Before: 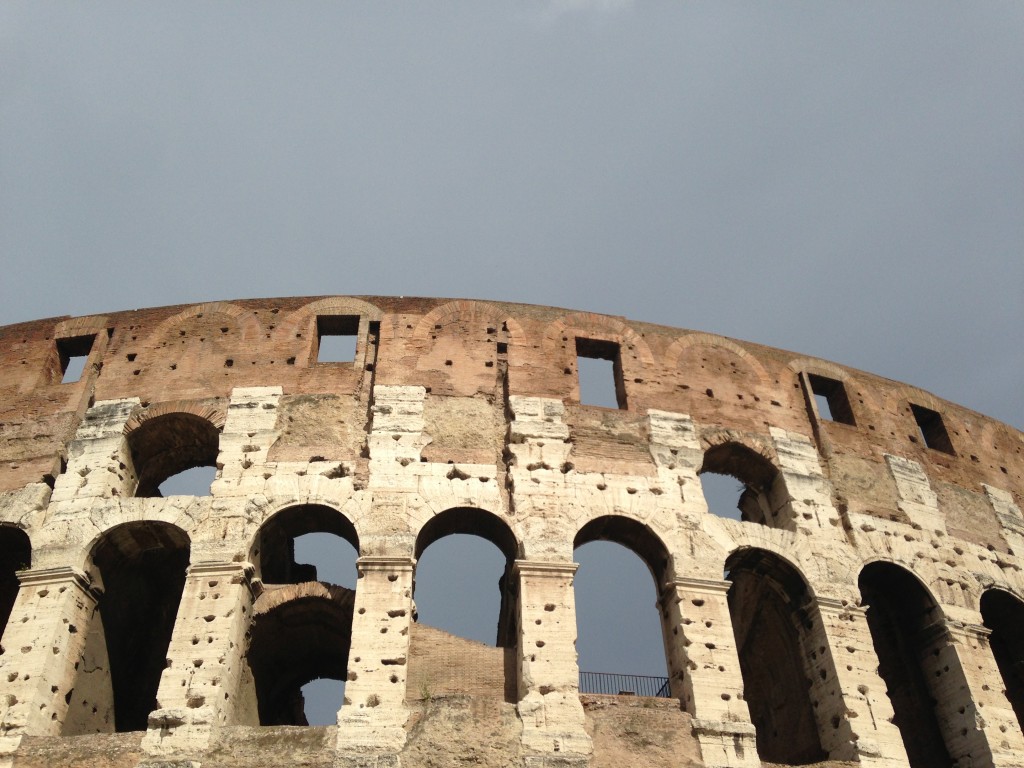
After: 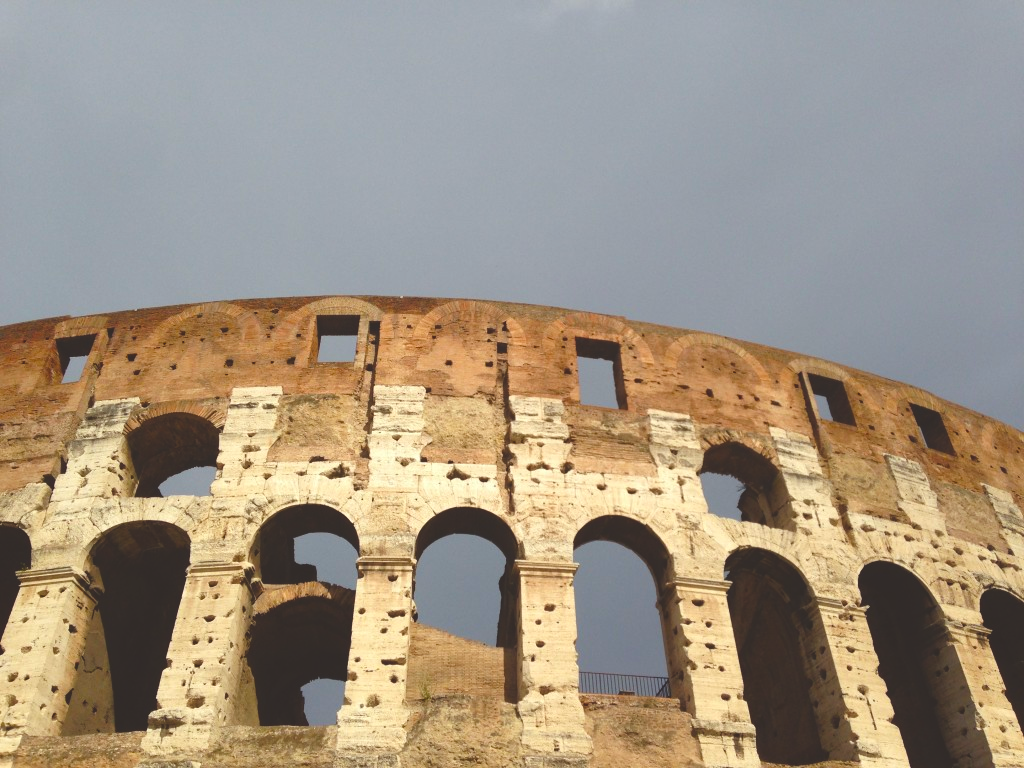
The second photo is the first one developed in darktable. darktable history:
color balance rgb: power › luminance -3.645%, power › chroma 0.552%, power › hue 38.53°, perceptual saturation grading › global saturation 35.907%, perceptual saturation grading › shadows 34.72%
exposure: black level correction -0.027, compensate highlight preservation false
